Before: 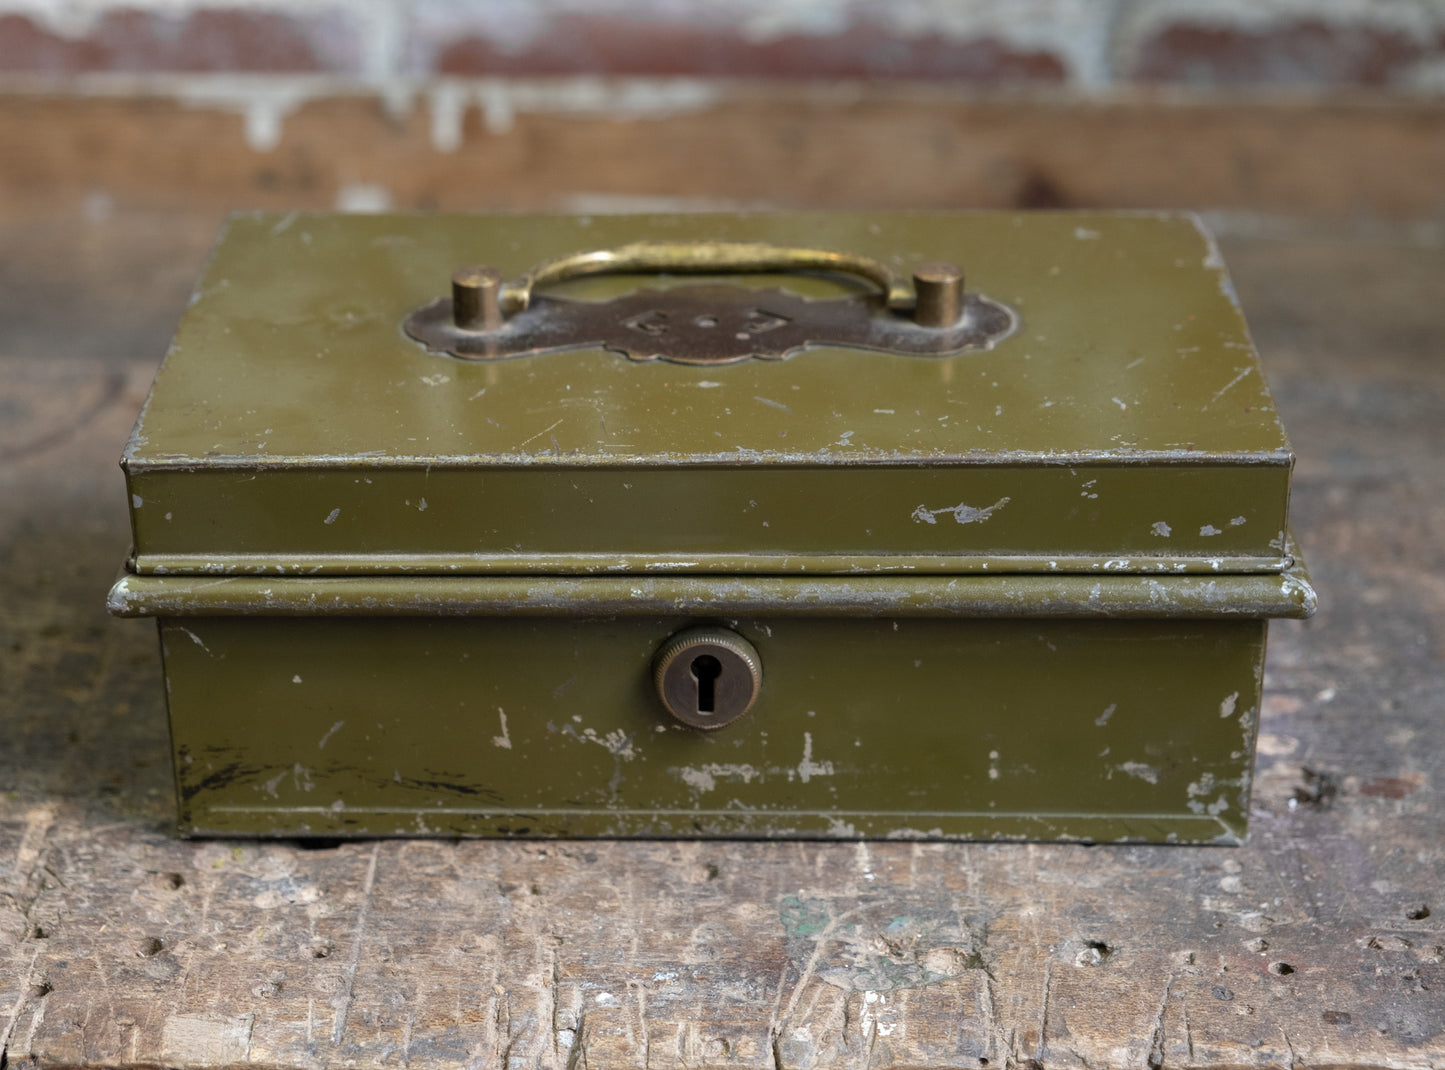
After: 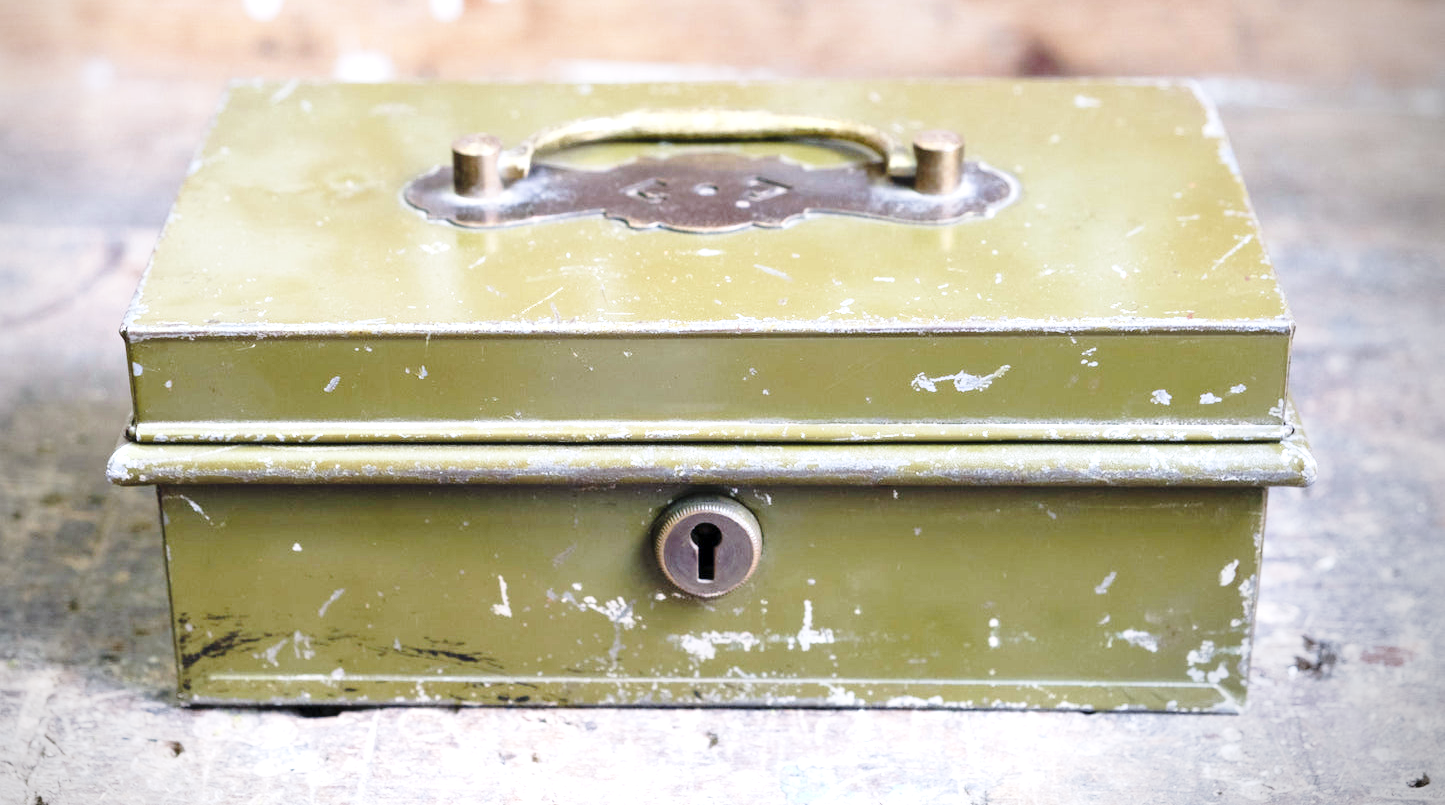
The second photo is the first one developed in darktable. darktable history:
base curve: curves: ch0 [(0, 0) (0.028, 0.03) (0.121, 0.232) (0.46, 0.748) (0.859, 0.968) (1, 1)], preserve colors none
crop and rotate: top 12.372%, bottom 12.358%
vignetting: center (-0.068, -0.315), unbound false
exposure: black level correction 0, exposure 1.472 EV, compensate highlight preservation false
color calibration: illuminant custom, x 0.373, y 0.388, temperature 4261.63 K
local contrast: mode bilateral grid, contrast 100, coarseness 99, detail 109%, midtone range 0.2
